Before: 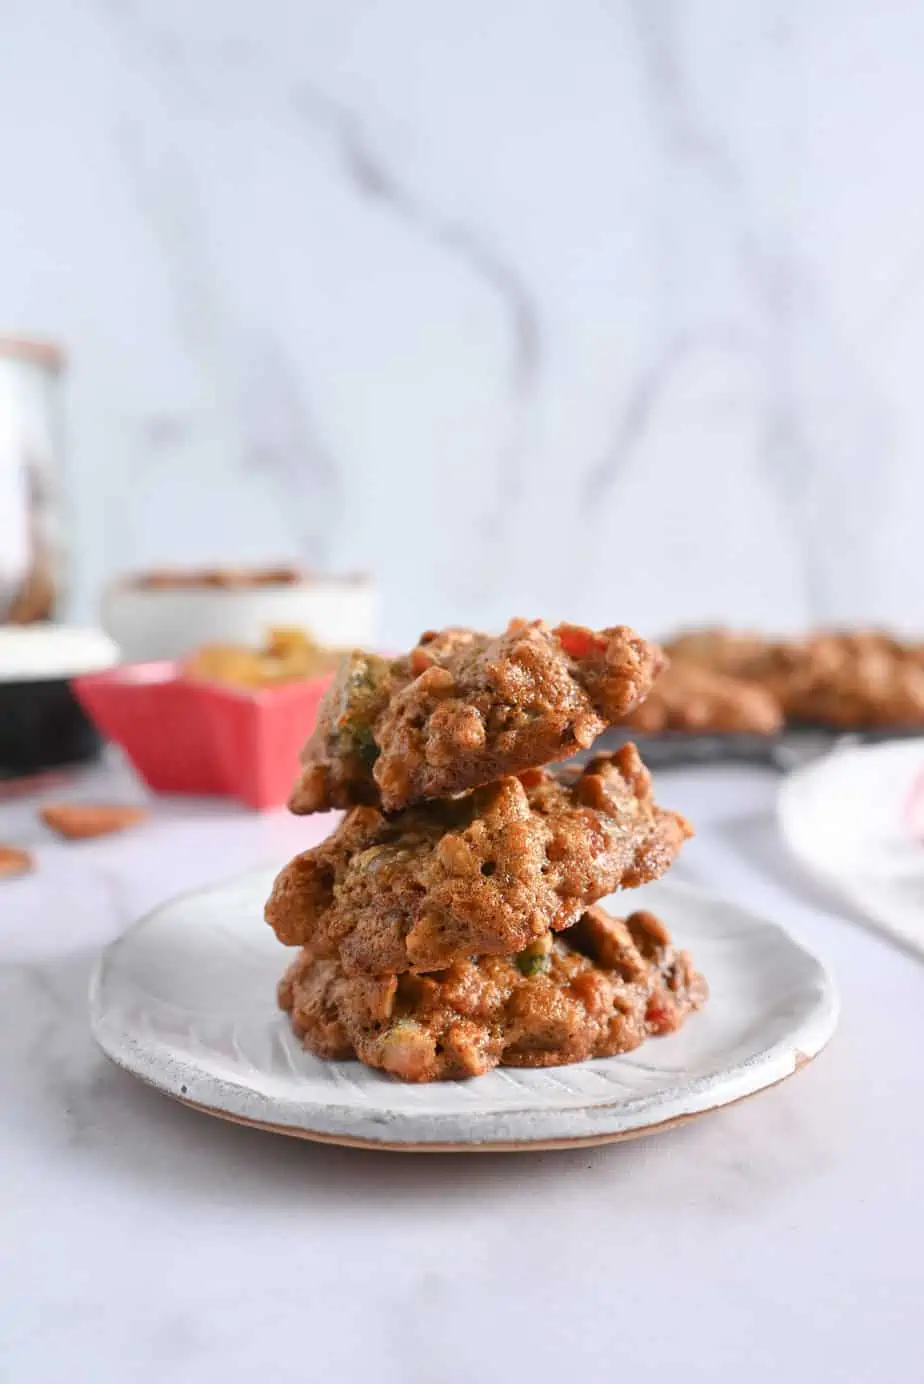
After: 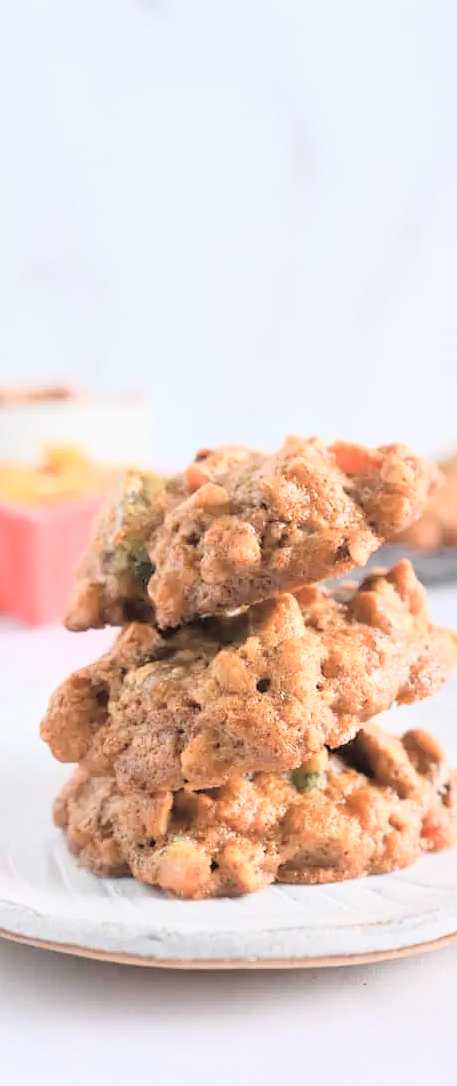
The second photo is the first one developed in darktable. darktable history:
crop and rotate: angle 0.02°, left 24.353%, top 13.219%, right 26.156%, bottom 8.224%
exposure: black level correction 0.002, exposure -0.1 EV, compensate highlight preservation false
tone equalizer: on, module defaults
tone curve: curves: ch0 [(0, 0) (0.169, 0.367) (0.635, 0.859) (1, 1)], color space Lab, independent channels, preserve colors none
contrast brightness saturation: saturation -0.05
